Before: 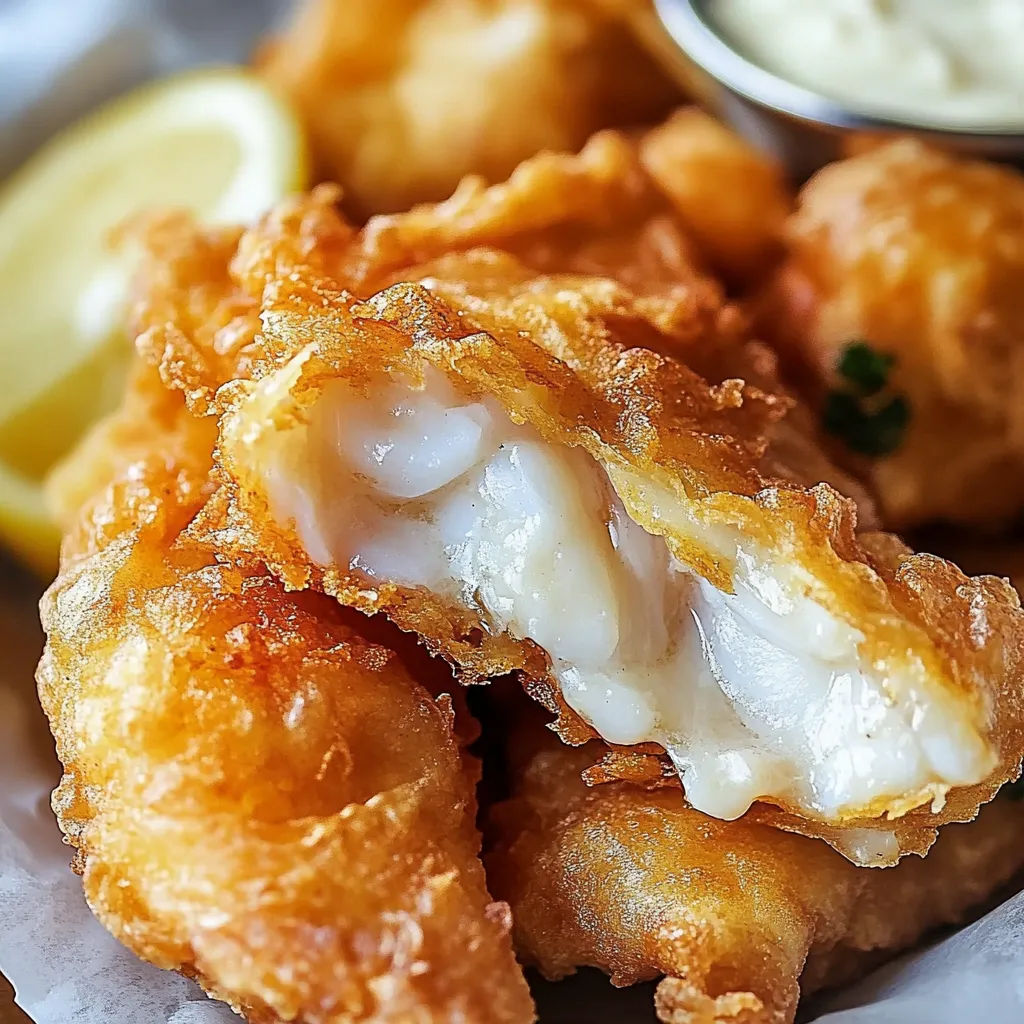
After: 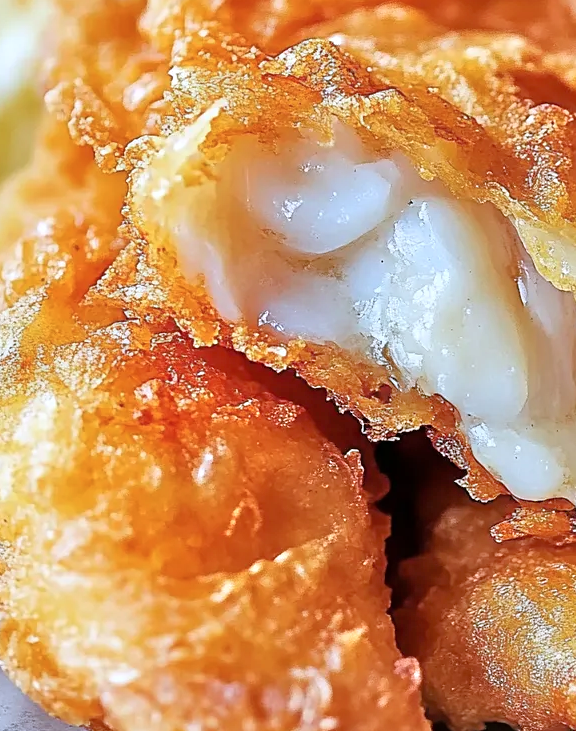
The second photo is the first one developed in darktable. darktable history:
tone equalizer: -7 EV 0.15 EV, -6 EV 0.6 EV, -5 EV 1.15 EV, -4 EV 1.33 EV, -3 EV 1.15 EV, -2 EV 0.6 EV, -1 EV 0.15 EV, mask exposure compensation -0.5 EV
crop: left 8.966%, top 23.852%, right 34.699%, bottom 4.703%
color correction: highlights a* -0.772, highlights b* -8.92
